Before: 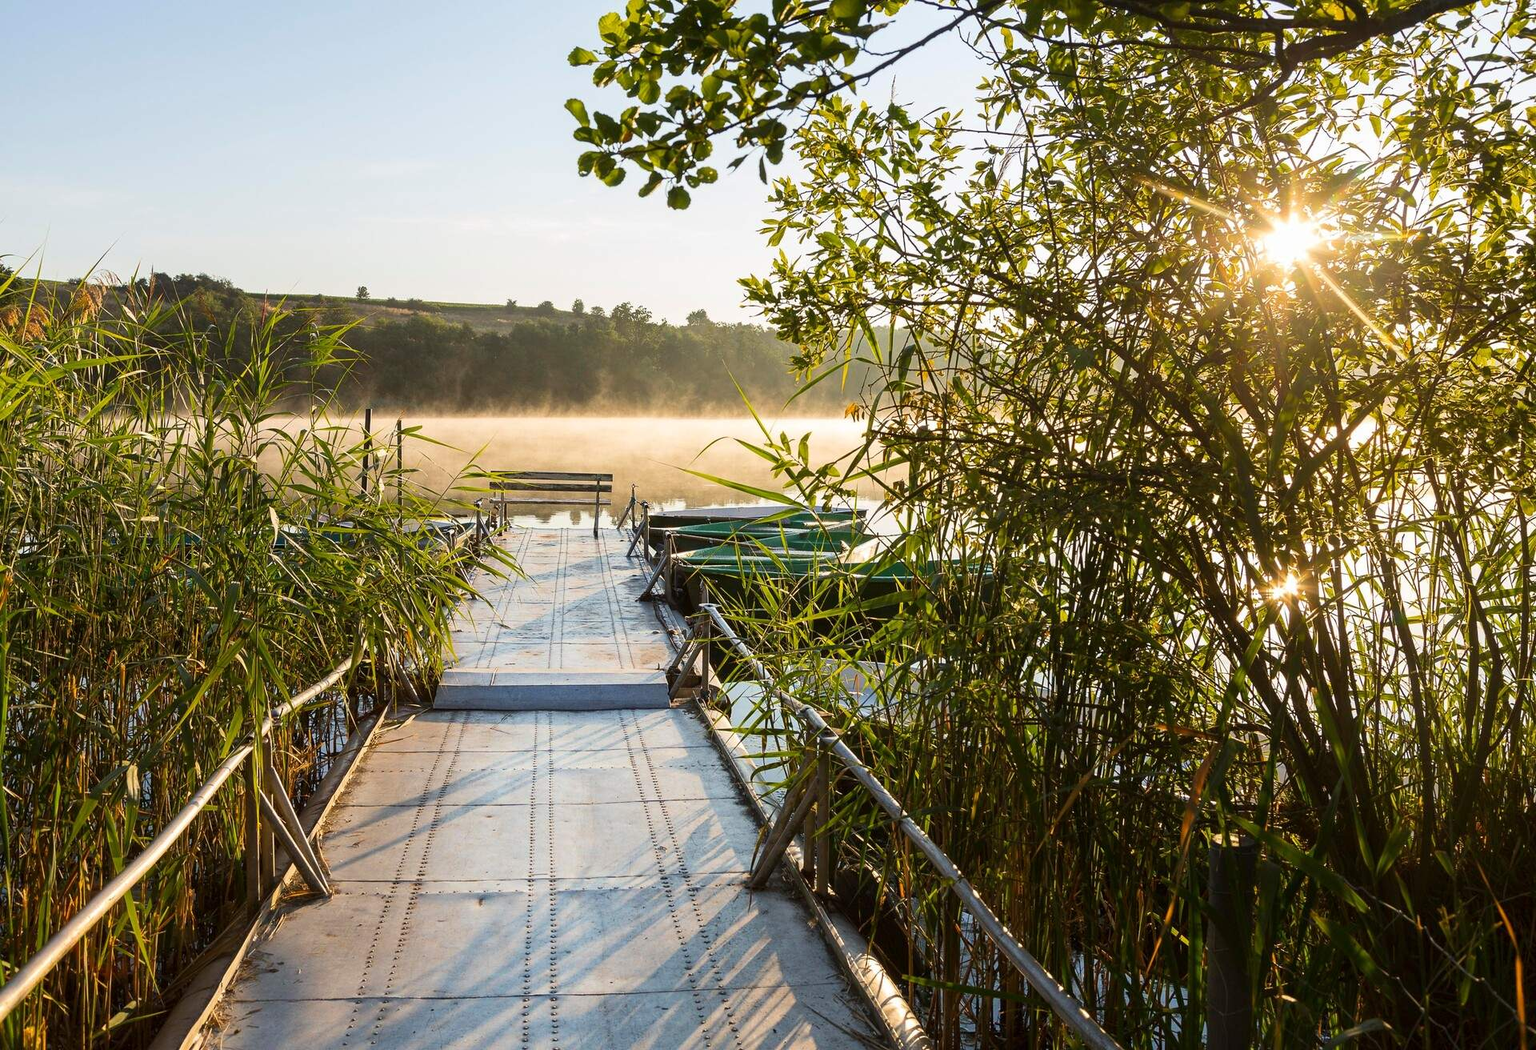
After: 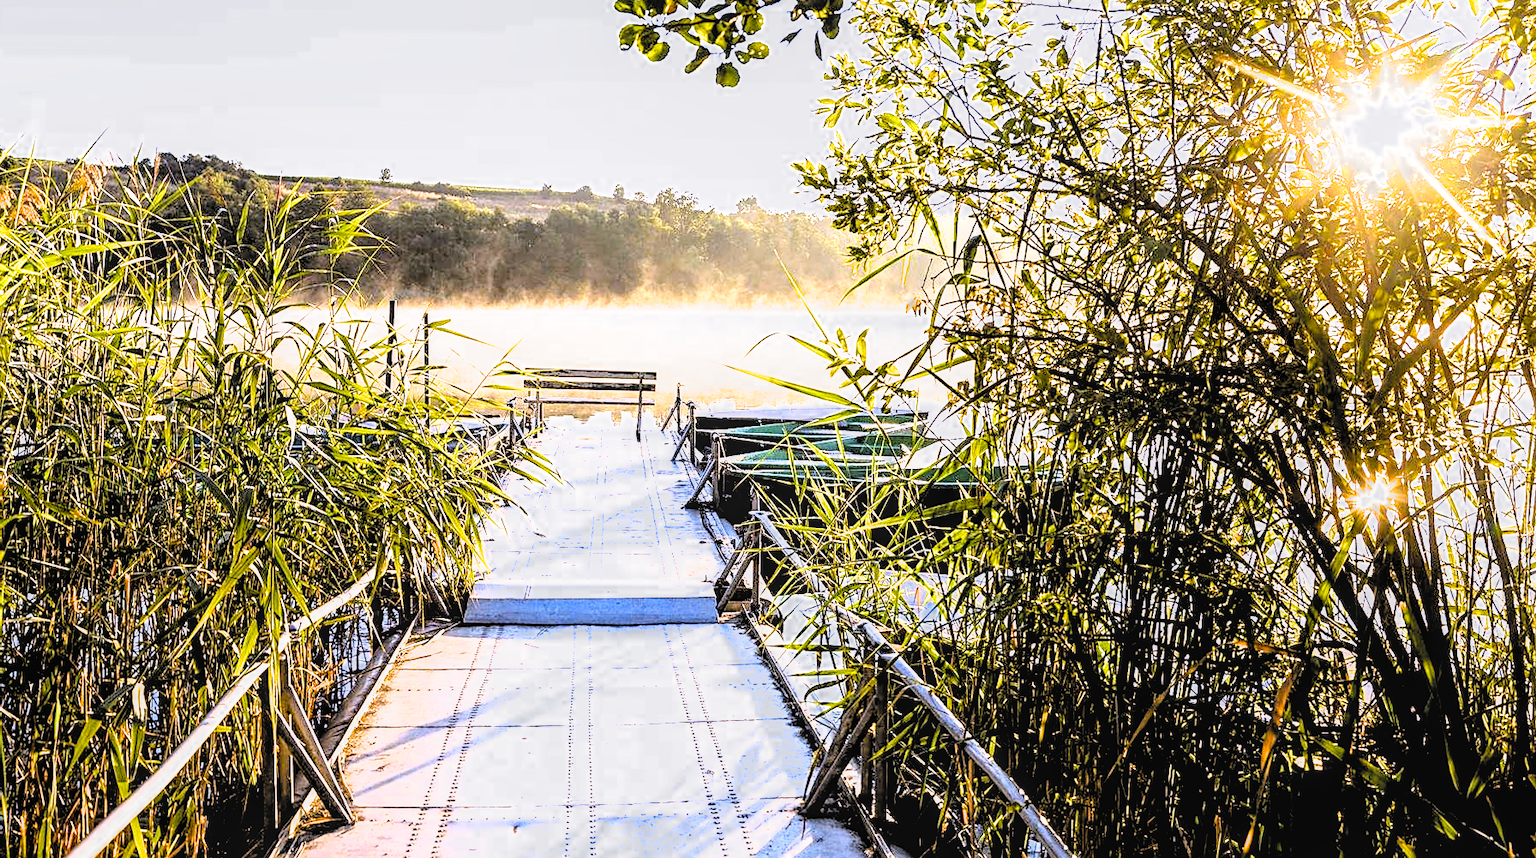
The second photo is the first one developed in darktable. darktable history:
rotate and perspective: rotation 0.174°, lens shift (vertical) 0.013, lens shift (horizontal) 0.019, shear 0.001, automatic cropping original format, crop left 0.007, crop right 0.991, crop top 0.016, crop bottom 0.997
exposure: exposure 1 EV, compensate highlight preservation false
white balance: red 1.042, blue 1.17
sharpen: on, module defaults
color contrast: green-magenta contrast 0.85, blue-yellow contrast 1.25, unbound 0
local contrast: highlights 55%, shadows 52%, detail 130%, midtone range 0.452
crop and rotate: angle 0.03°, top 11.643%, right 5.651%, bottom 11.189%
filmic rgb: middle gray luminance 13.55%, black relative exposure -1.97 EV, white relative exposure 3.1 EV, threshold 6 EV, target black luminance 0%, hardness 1.79, latitude 59.23%, contrast 1.728, highlights saturation mix 5%, shadows ↔ highlights balance -37.52%, add noise in highlights 0, color science v3 (2019), use custom middle-gray values true, iterations of high-quality reconstruction 0, contrast in highlights soft, enable highlight reconstruction true
